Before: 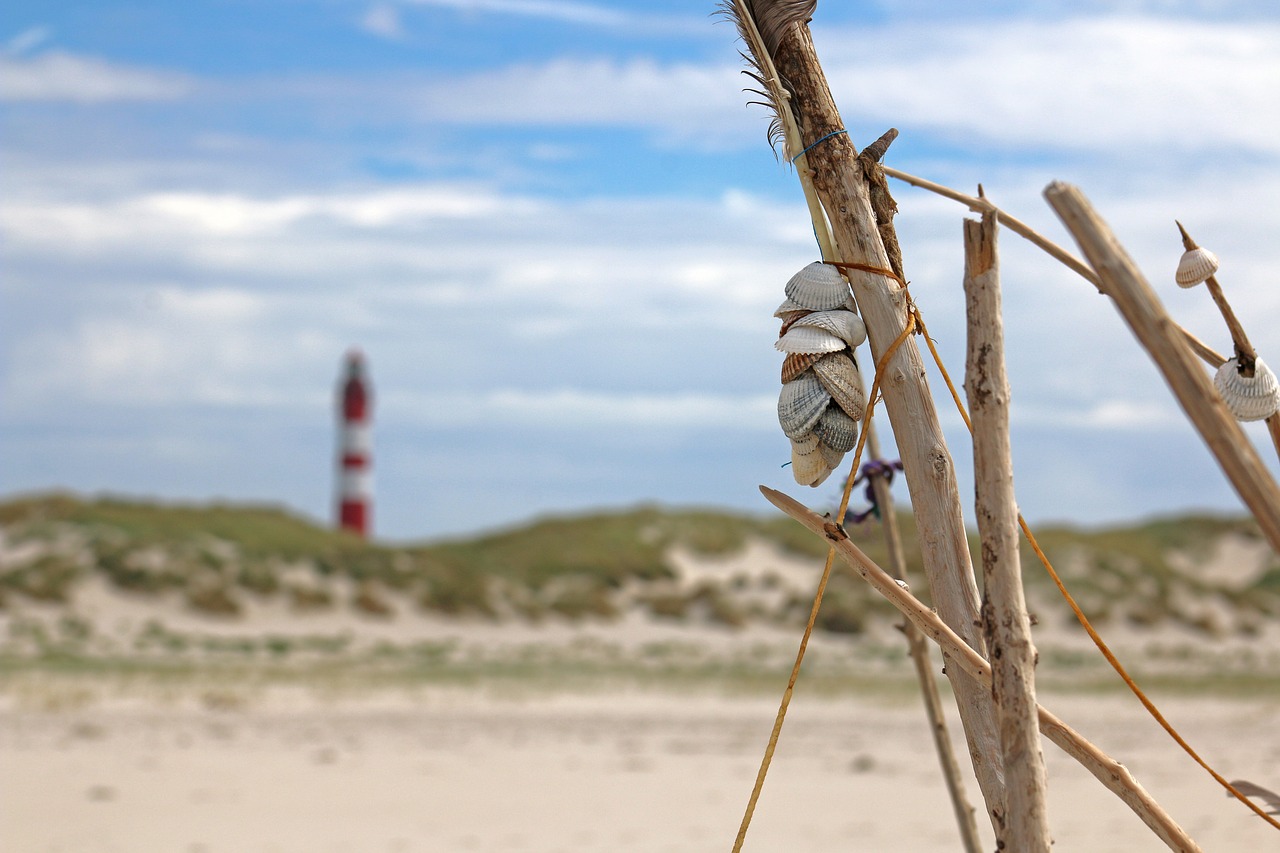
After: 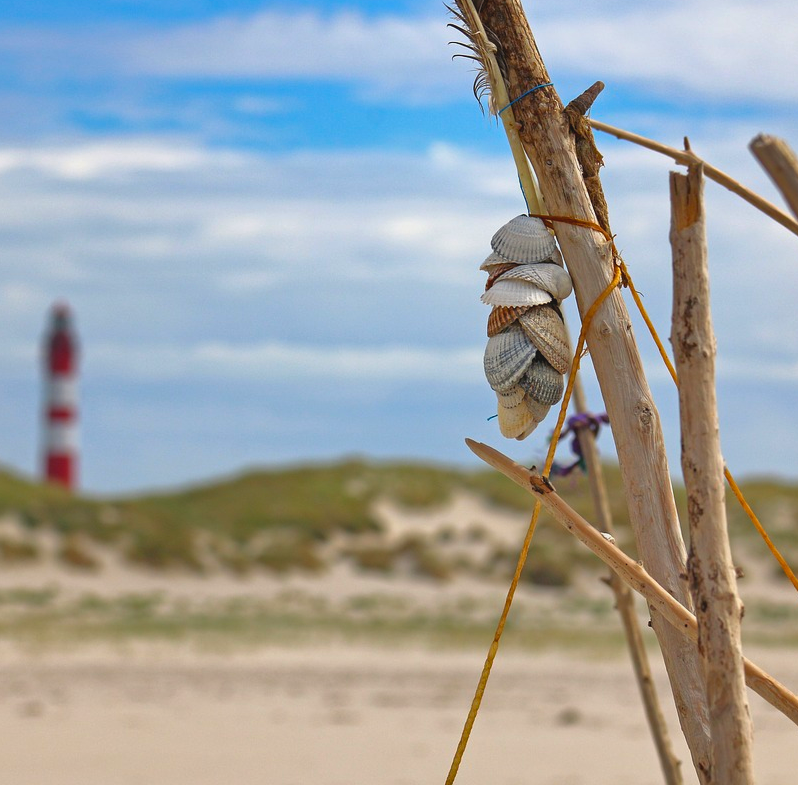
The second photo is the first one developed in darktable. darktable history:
shadows and highlights: white point adjustment 0.044, soften with gaussian
crop and rotate: left 23.003%, top 5.643%, right 14.652%, bottom 2.267%
color balance rgb: shadows lift › chroma 3.261%, shadows lift › hue 277.89°, linear chroma grading › global chroma 15.28%, perceptual saturation grading › global saturation 0.203%, global vibrance 10.014%
contrast brightness saturation: contrast -0.1, brightness 0.047, saturation 0.083
